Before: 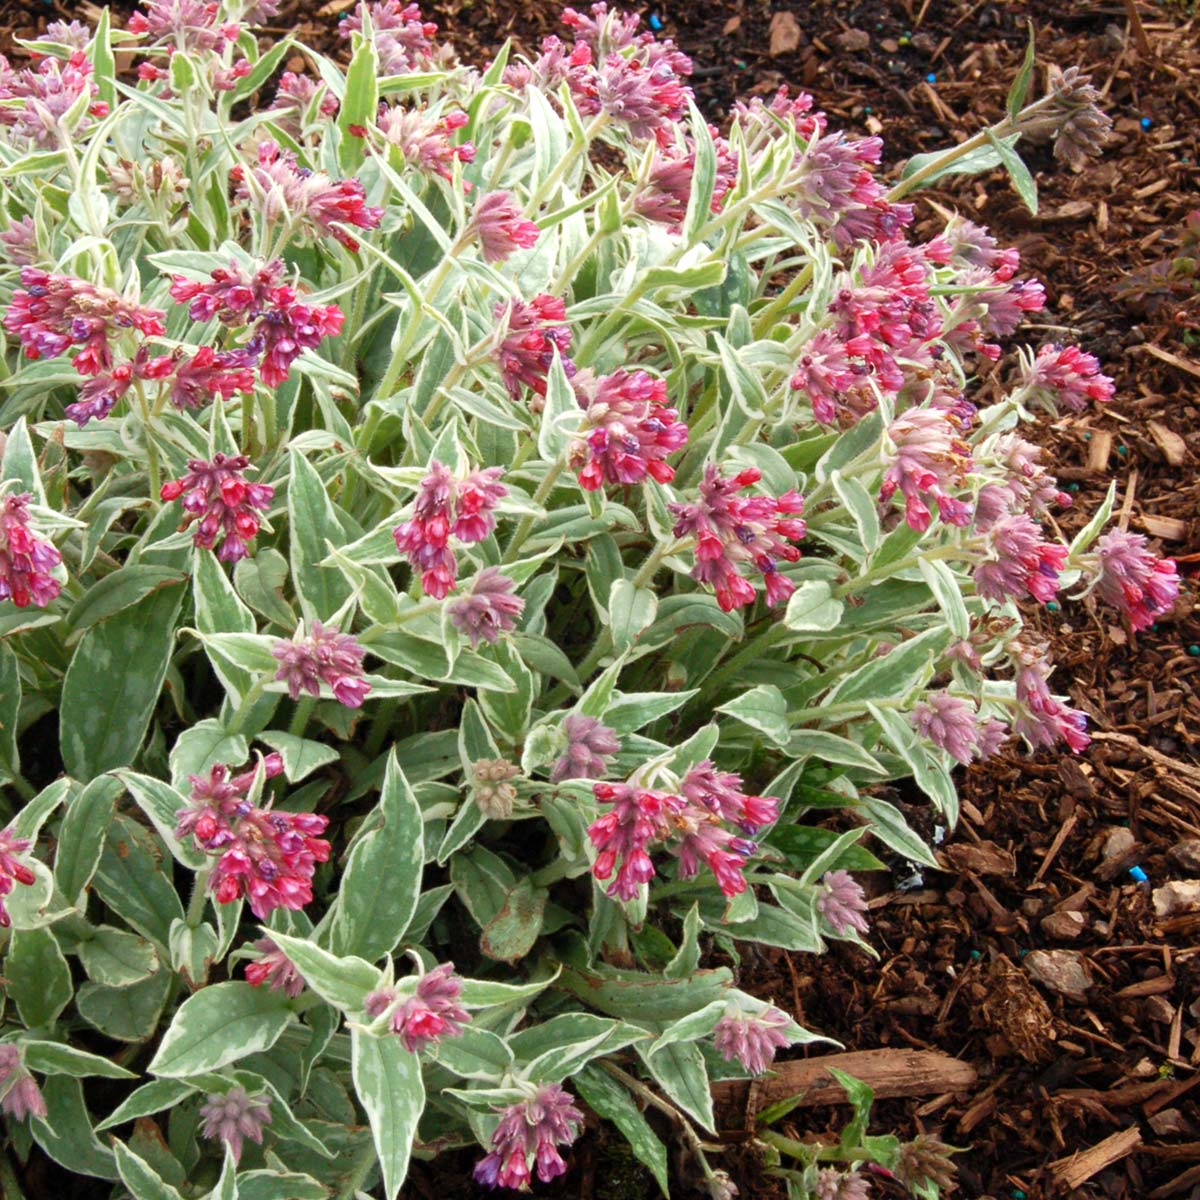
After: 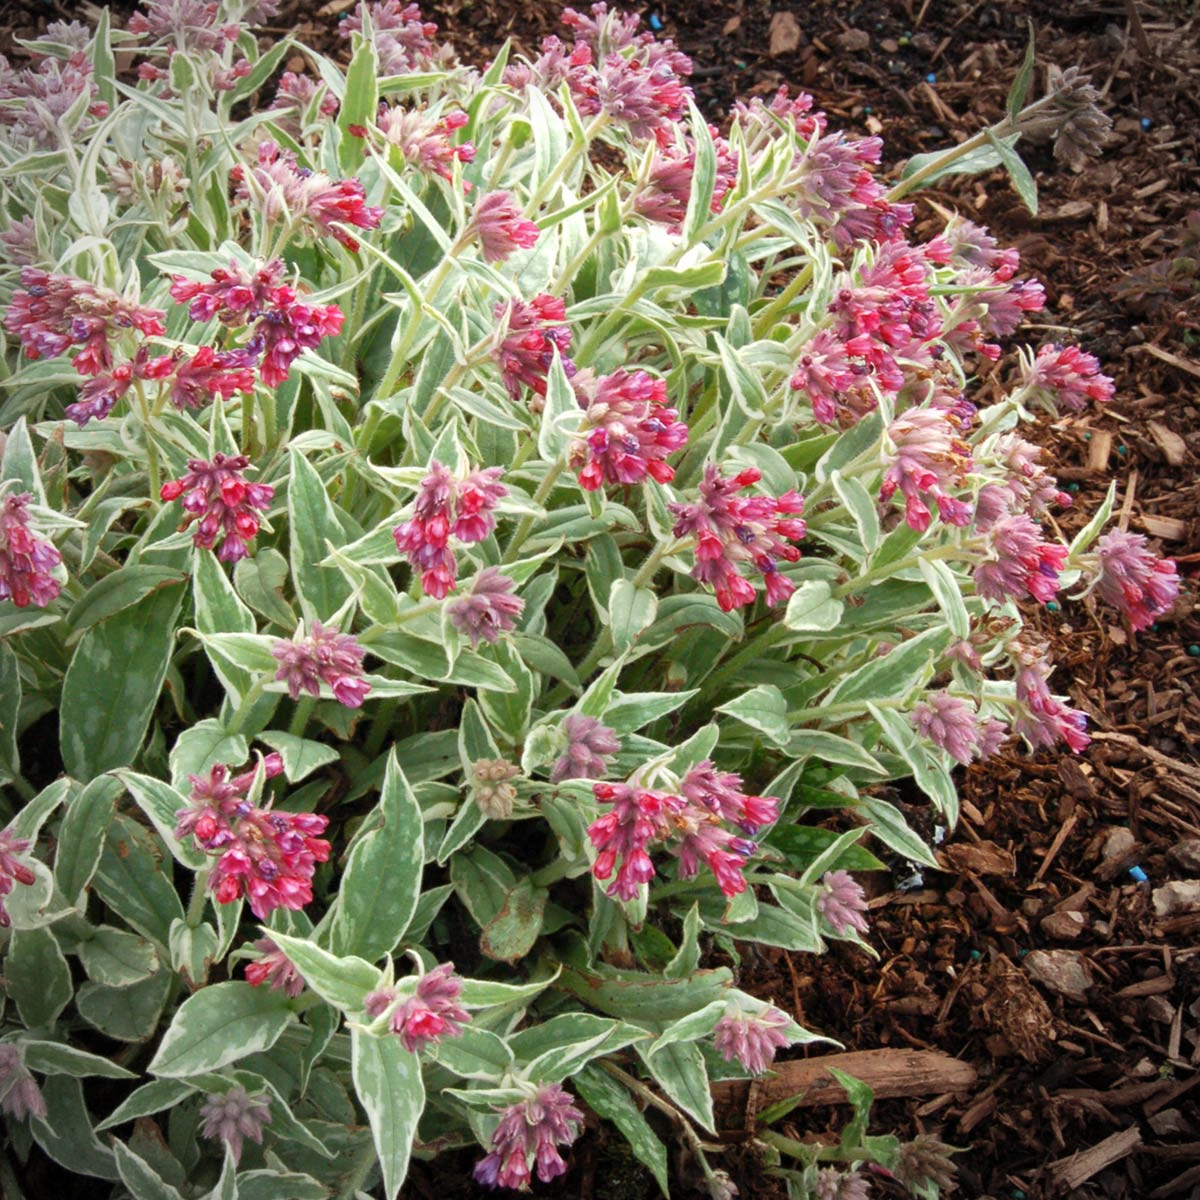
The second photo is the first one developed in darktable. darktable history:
vignetting: on, module defaults
shadows and highlights: shadows 24.98, highlights -26.57
